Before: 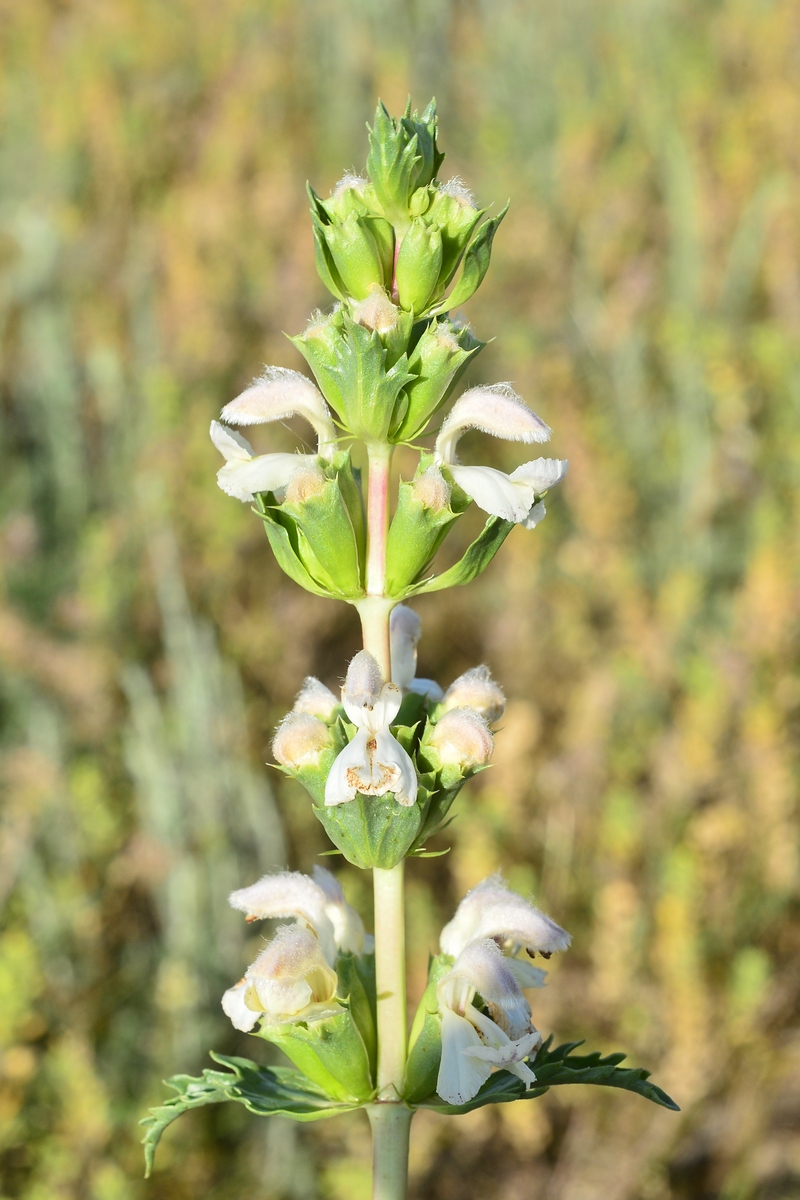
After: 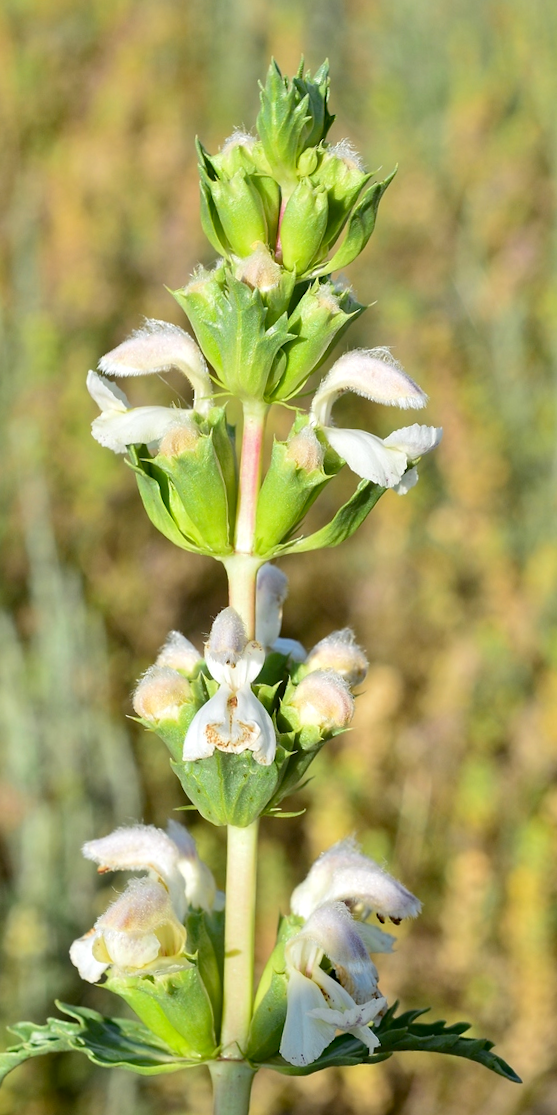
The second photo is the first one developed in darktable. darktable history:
haze removal: compatibility mode true, adaptive false
exposure: black level correction 0.004, exposure 0.015 EV, compensate highlight preservation false
tone equalizer: edges refinement/feathering 500, mask exposure compensation -1.57 EV, preserve details no
crop and rotate: angle -2.89°, left 14.103%, top 0.036%, right 10.979%, bottom 0.058%
